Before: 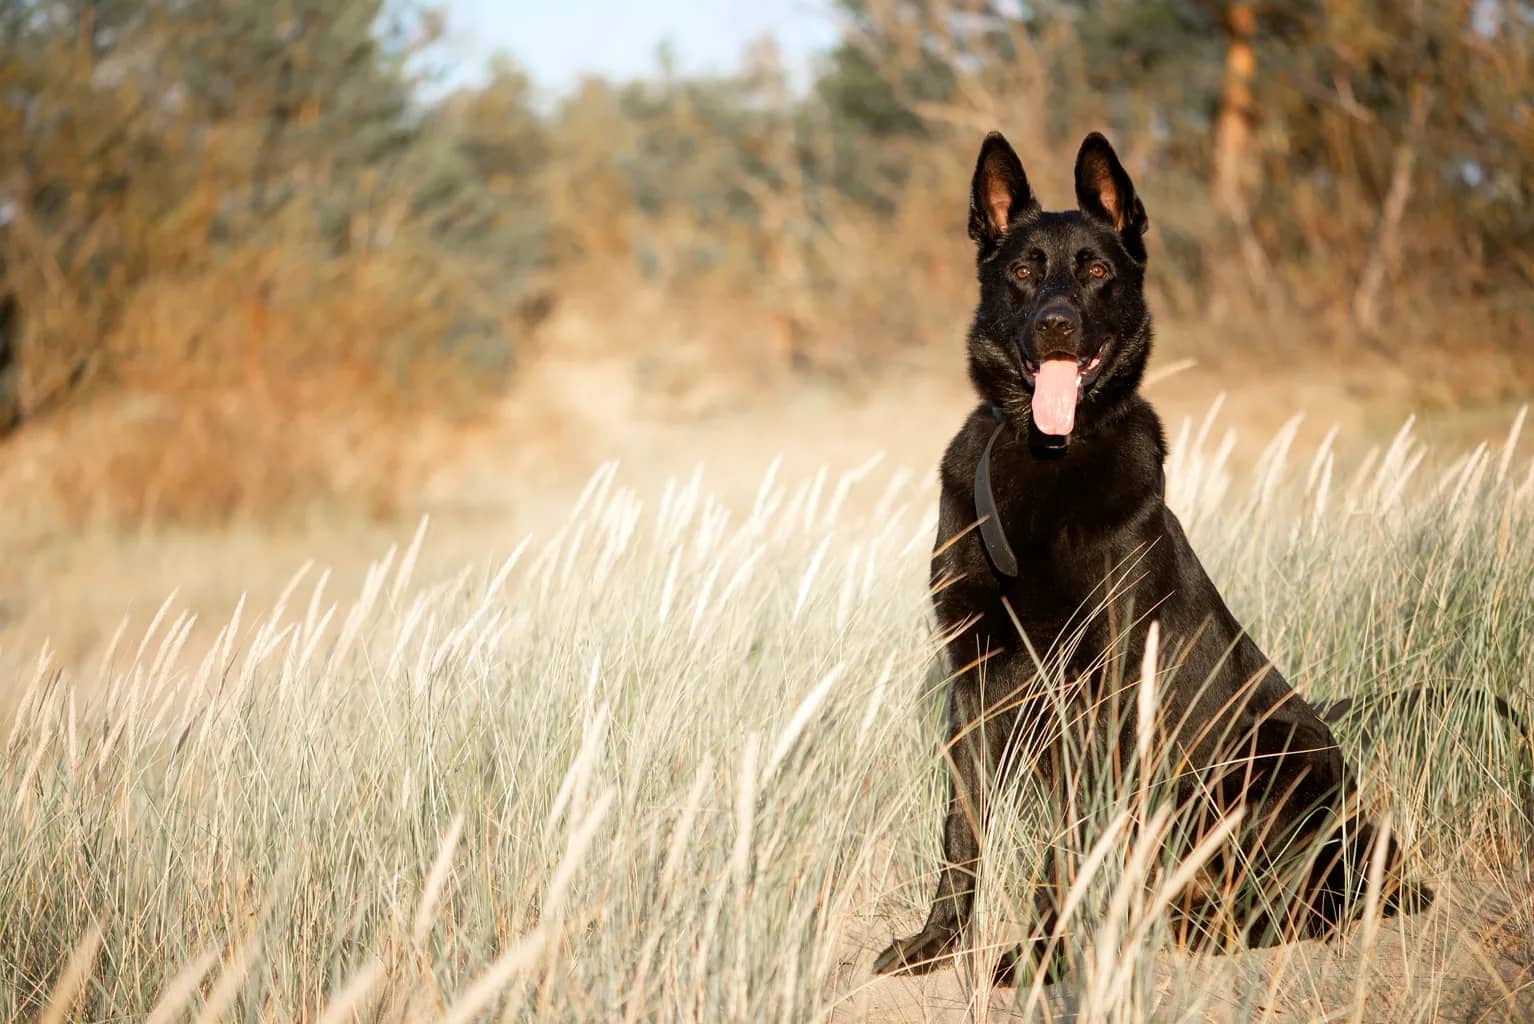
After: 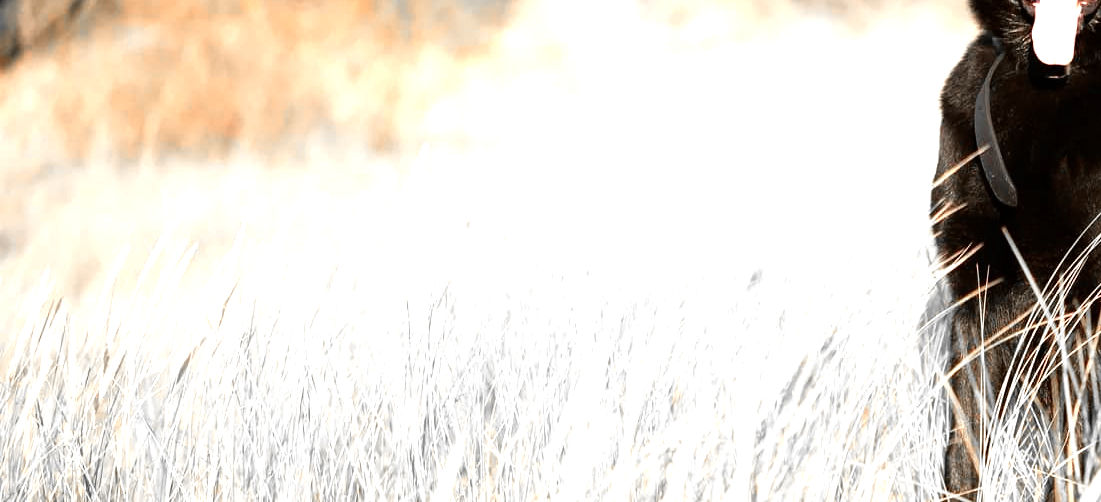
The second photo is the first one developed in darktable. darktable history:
color zones: curves: ch0 [(0, 0.65) (0.096, 0.644) (0.221, 0.539) (0.429, 0.5) (0.571, 0.5) (0.714, 0.5) (0.857, 0.5) (1, 0.65)]; ch1 [(0, 0.5) (0.143, 0.5) (0.257, -0.002) (0.429, 0.04) (0.571, -0.001) (0.714, -0.015) (0.857, 0.024) (1, 0.5)]
crop: top 36.186%, right 28.181%, bottom 14.735%
tone equalizer: -8 EV -0.775 EV, -7 EV -0.73 EV, -6 EV -0.561 EV, -5 EV -0.421 EV, -3 EV 0.379 EV, -2 EV 0.6 EV, -1 EV 0.681 EV, +0 EV 0.727 EV
